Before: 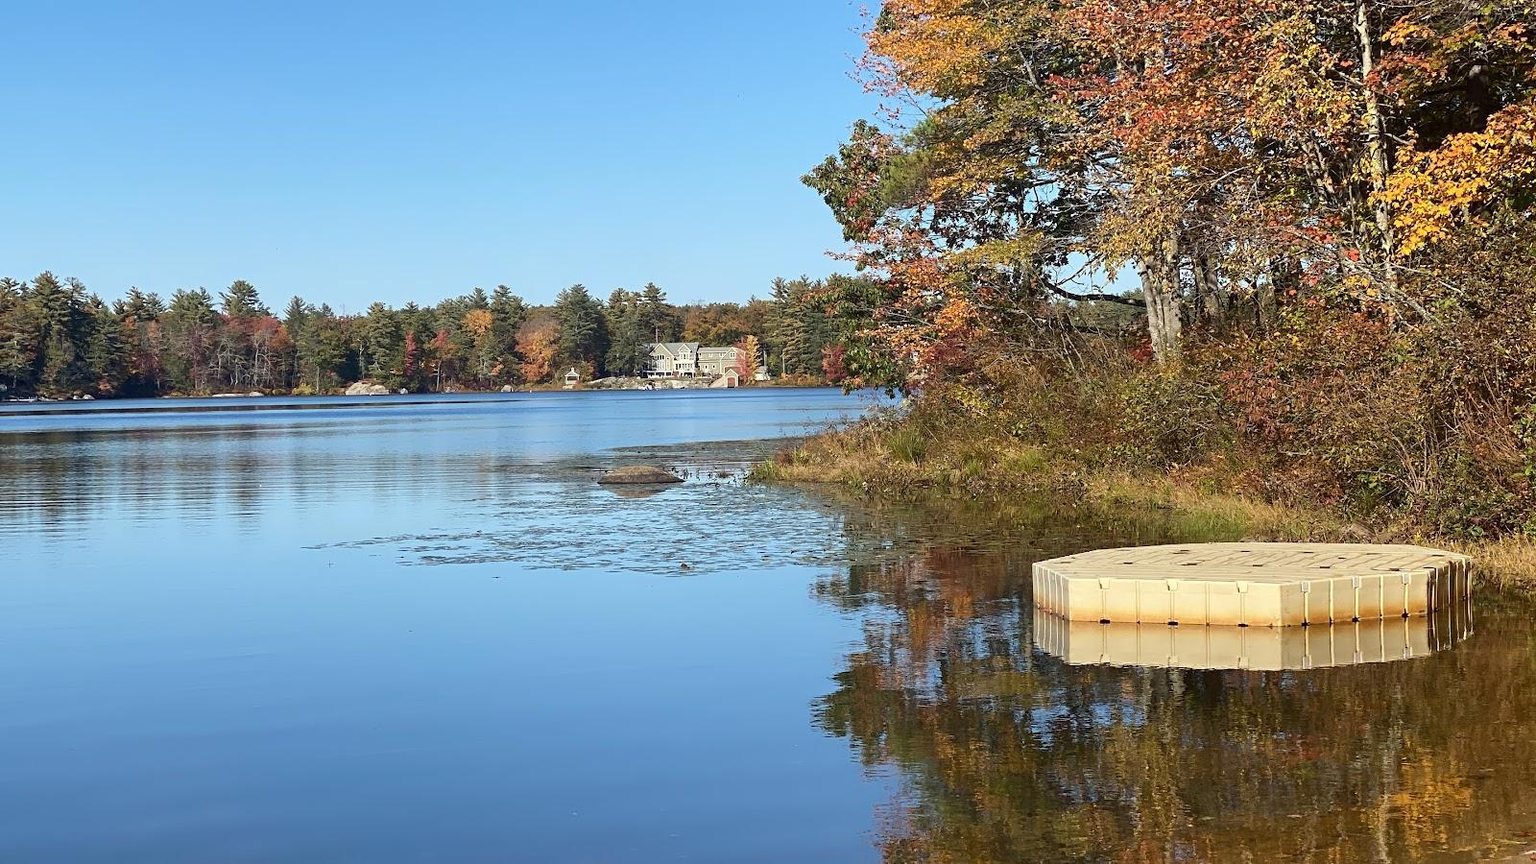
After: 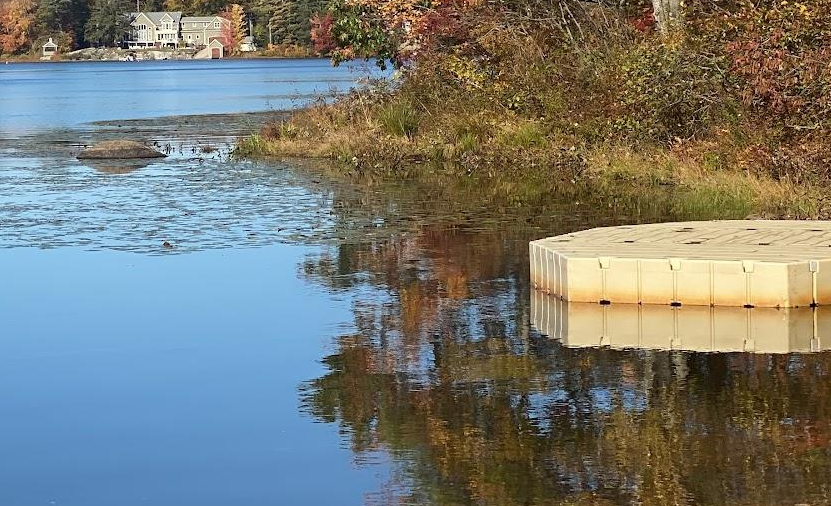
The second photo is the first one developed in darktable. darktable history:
crop: left 34.161%, top 38.405%, right 13.863%, bottom 5.32%
